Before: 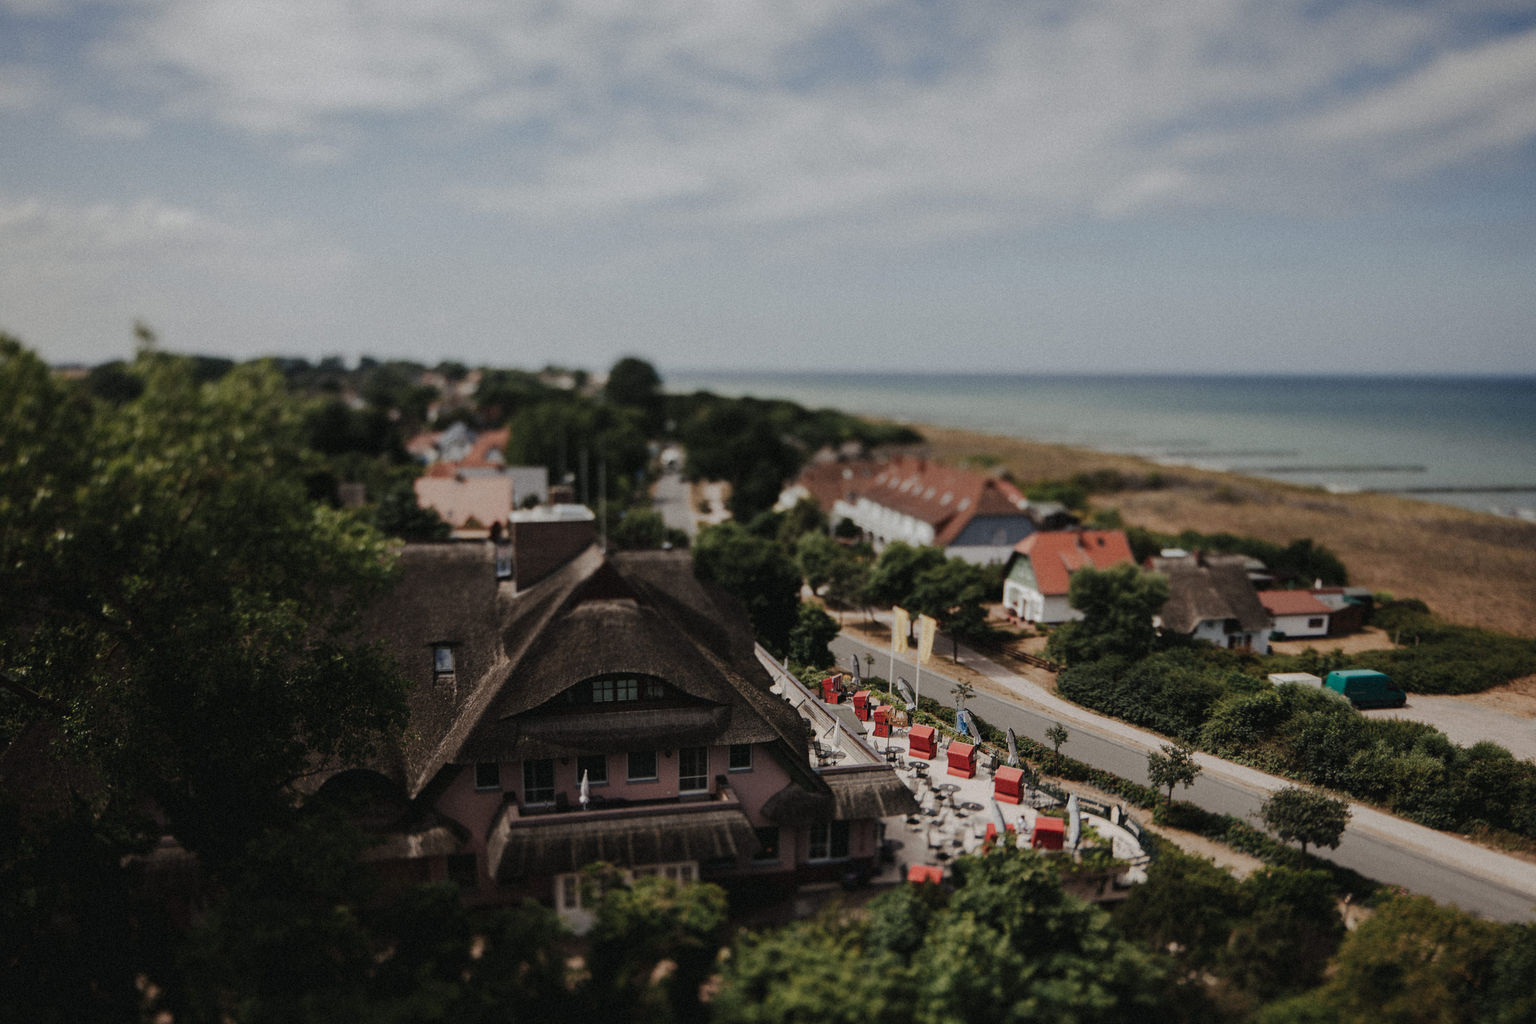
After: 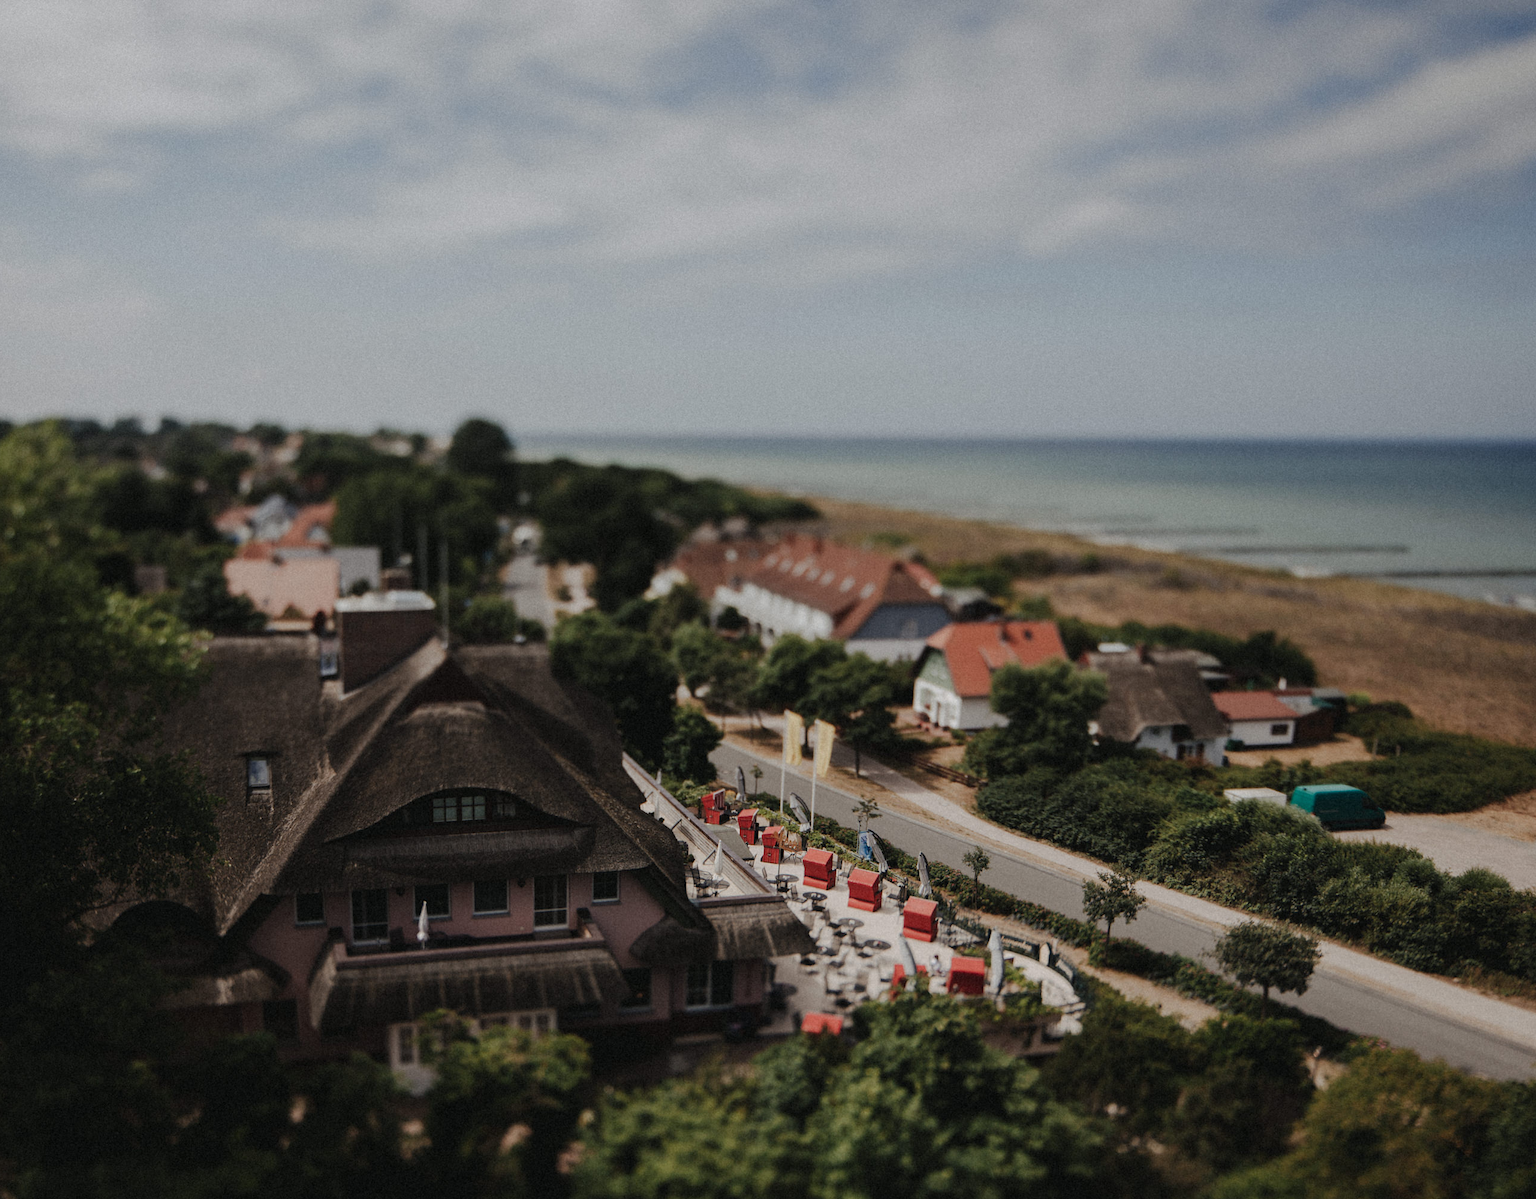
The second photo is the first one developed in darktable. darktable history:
crop and rotate: left 14.584%
white balance: emerald 1
